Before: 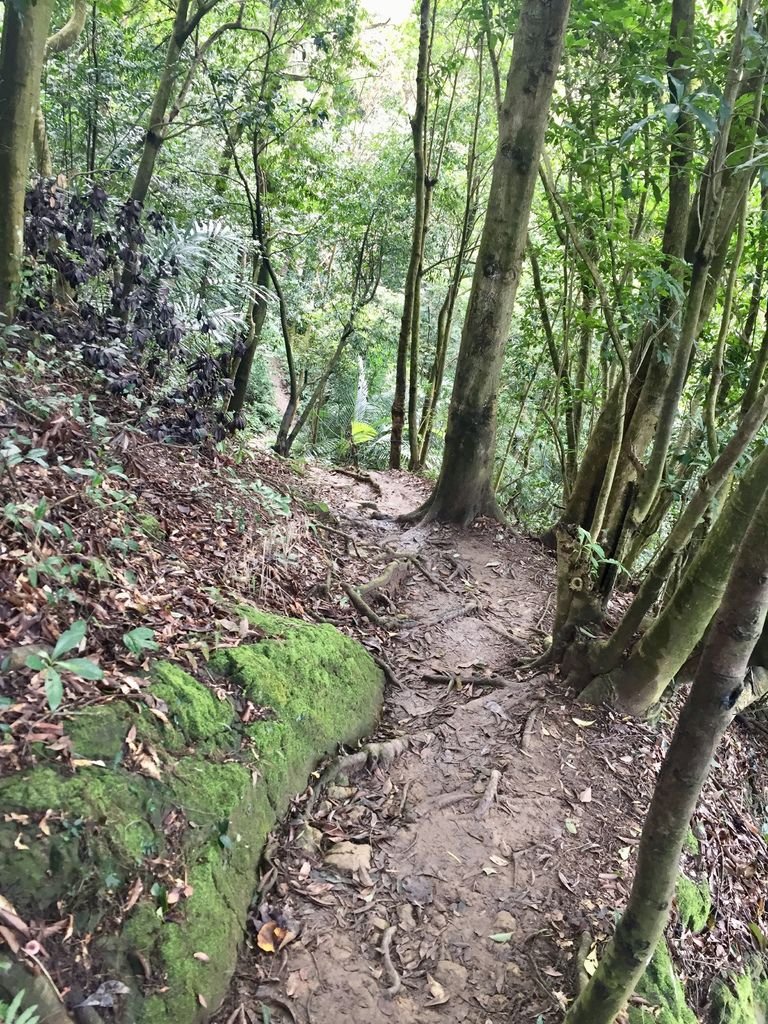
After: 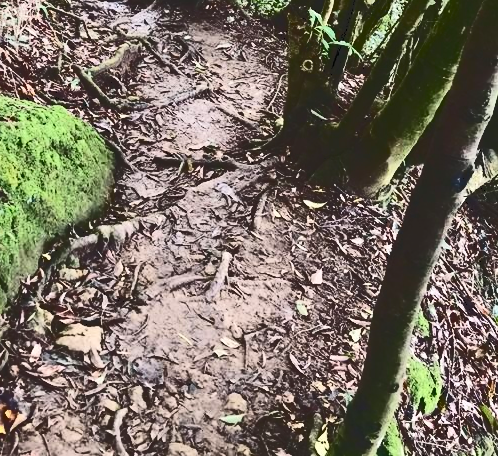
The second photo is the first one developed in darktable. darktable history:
contrast brightness saturation: contrast 0.221, brightness -0.188, saturation 0.239
tone curve: curves: ch0 [(0, 0) (0.003, 0.145) (0.011, 0.15) (0.025, 0.15) (0.044, 0.156) (0.069, 0.161) (0.1, 0.169) (0.136, 0.175) (0.177, 0.184) (0.224, 0.196) (0.277, 0.234) (0.335, 0.291) (0.399, 0.391) (0.468, 0.505) (0.543, 0.633) (0.623, 0.742) (0.709, 0.826) (0.801, 0.882) (0.898, 0.93) (1, 1)], color space Lab, independent channels, preserve colors none
crop and rotate: left 35.155%, top 50.664%, bottom 4.795%
